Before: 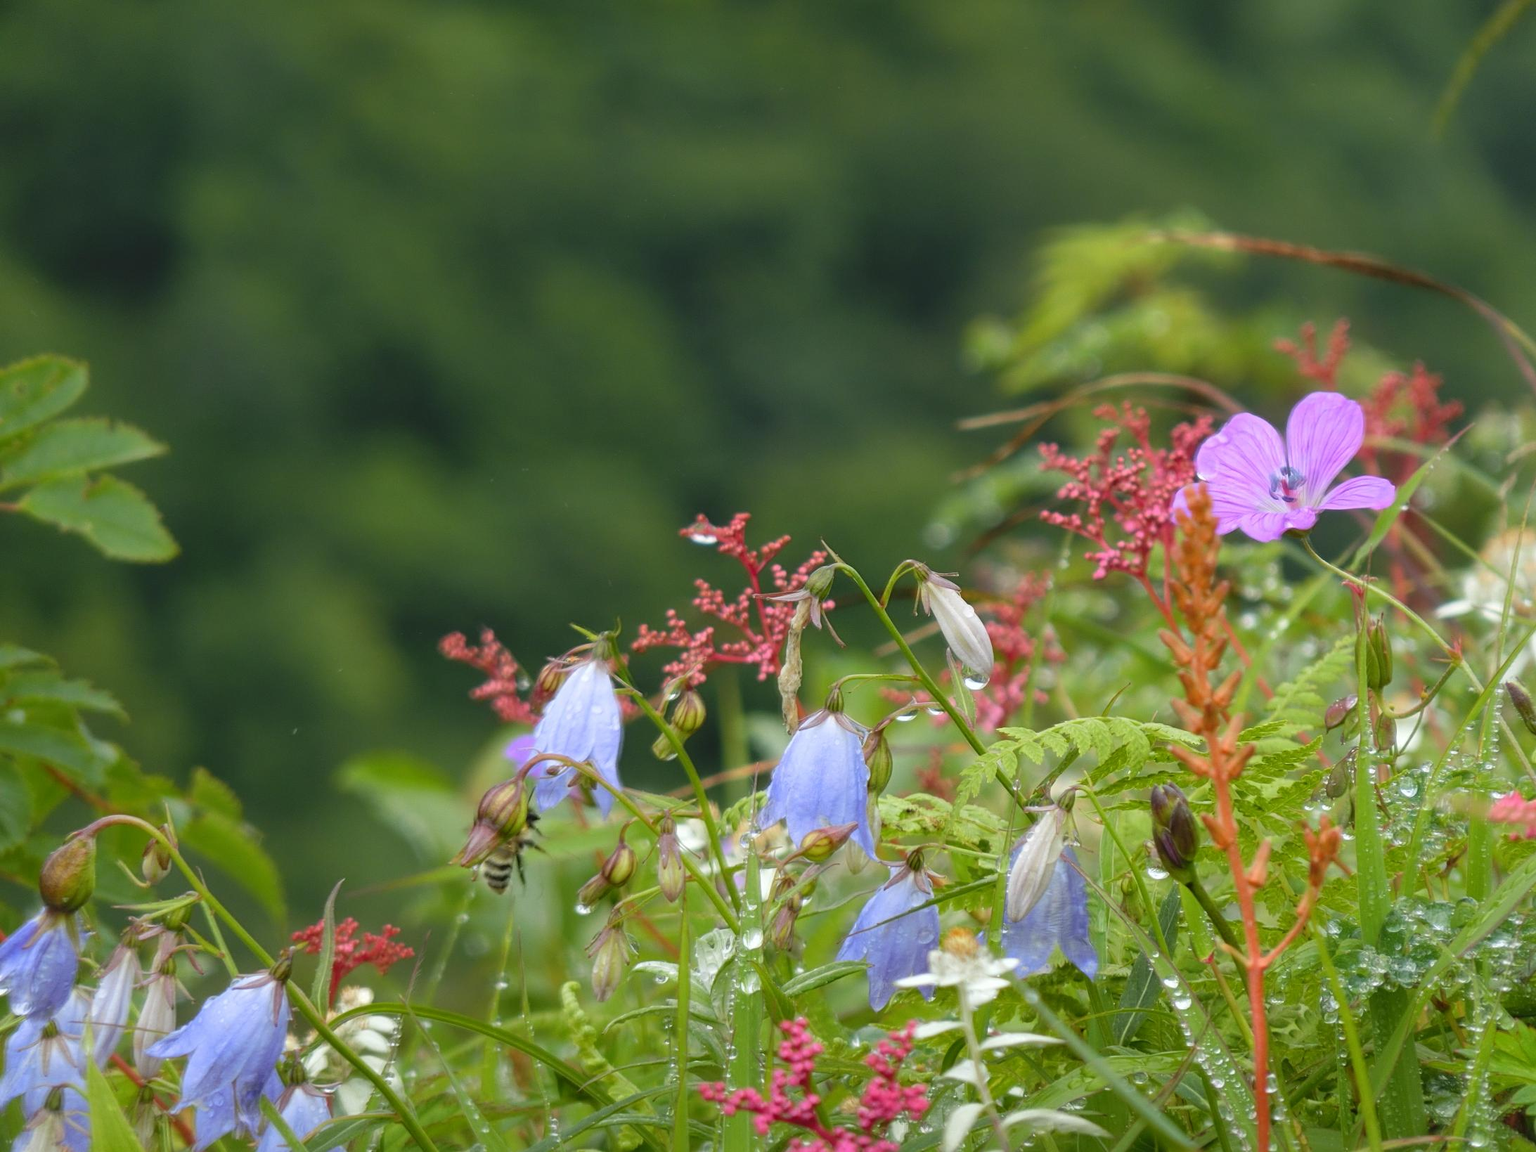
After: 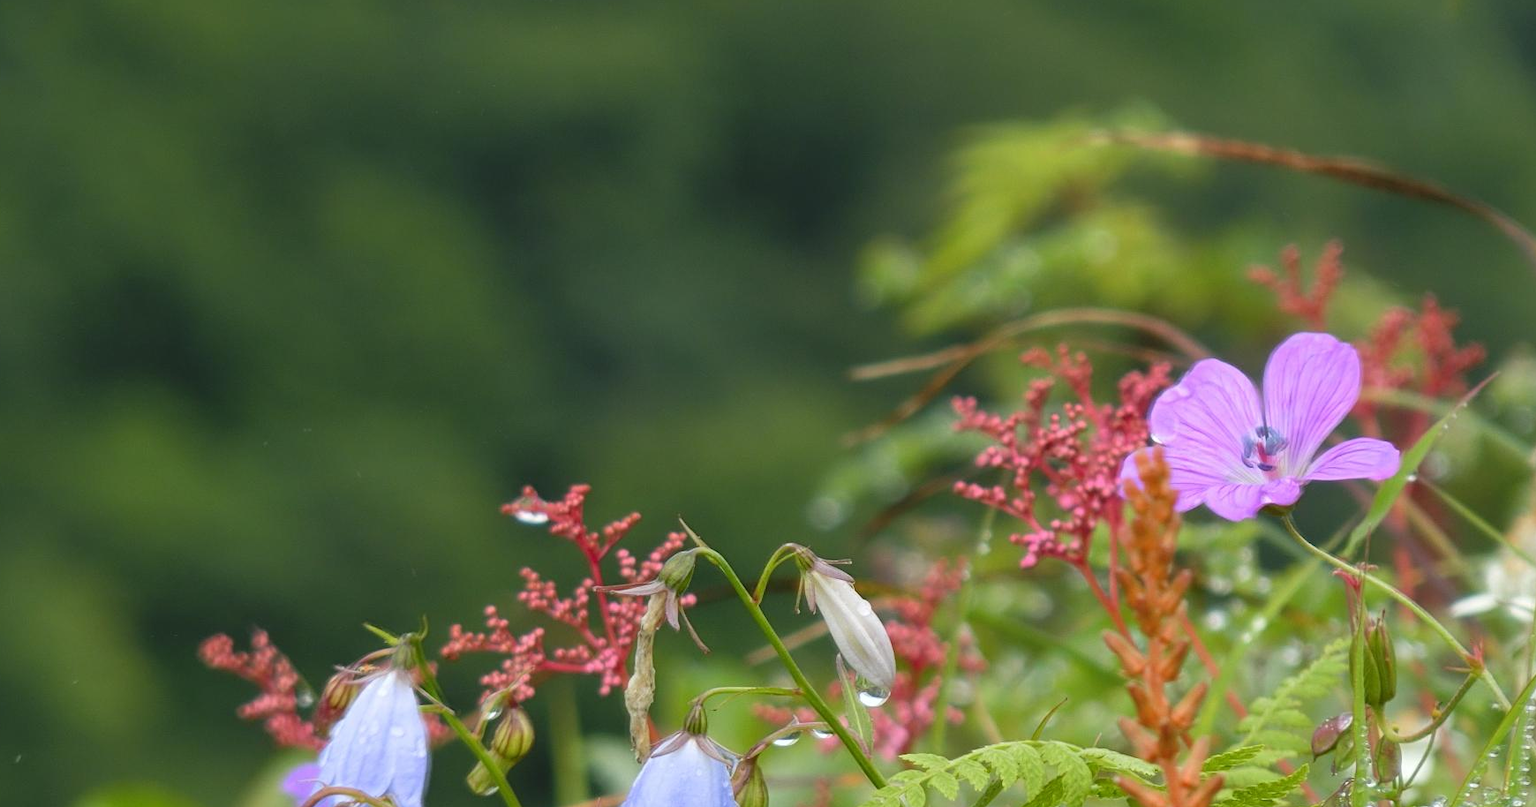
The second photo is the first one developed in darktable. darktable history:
crop: left 18.264%, top 11.073%, right 2.1%, bottom 33.059%
